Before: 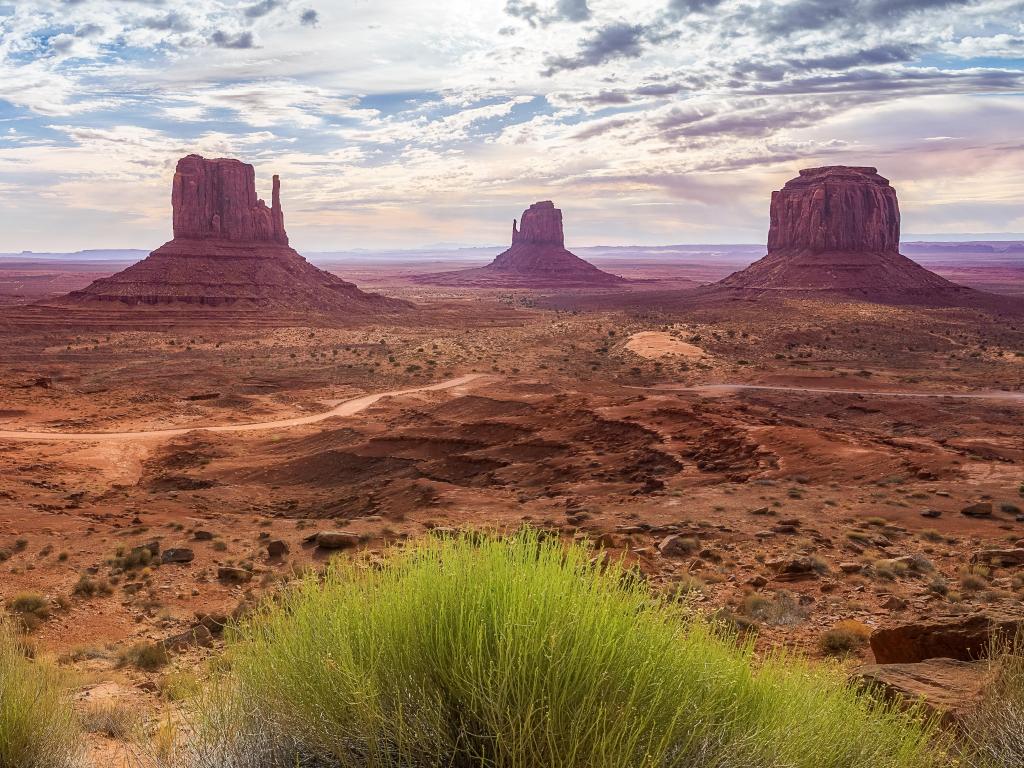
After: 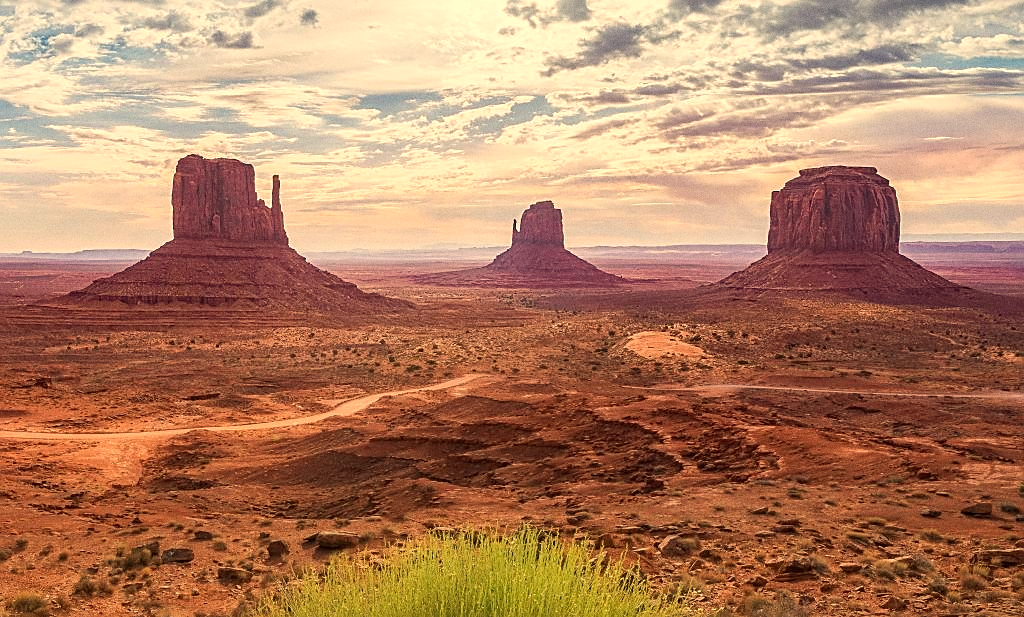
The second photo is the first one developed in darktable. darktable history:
crop: bottom 19.644%
grain: coarseness 0.09 ISO
rotate and perspective: crop left 0, crop top 0
sharpen: on, module defaults
white balance: red 1.138, green 0.996, blue 0.812
